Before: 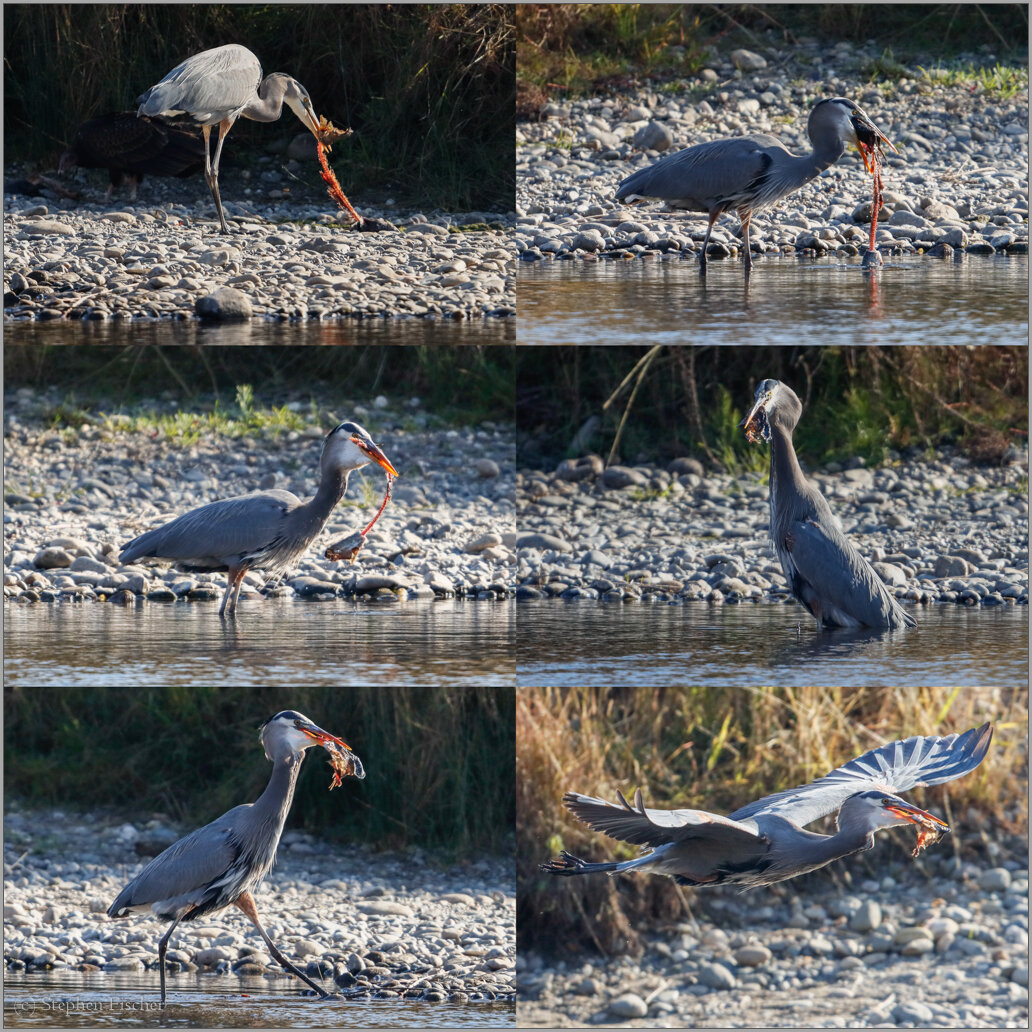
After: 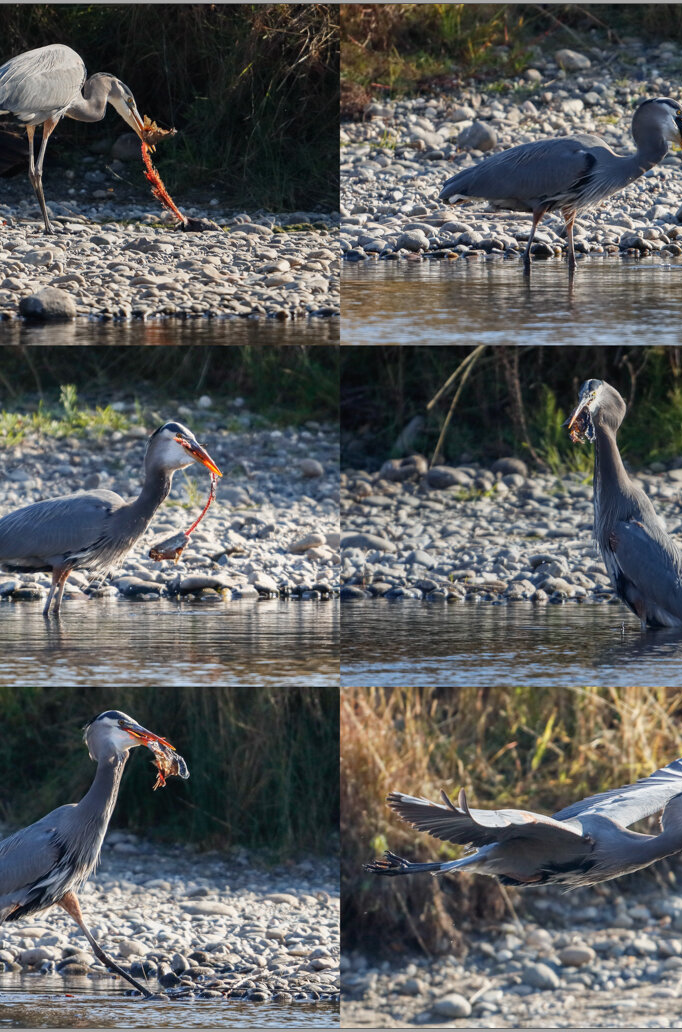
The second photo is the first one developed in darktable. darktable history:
crop: left 17.149%, right 16.746%
